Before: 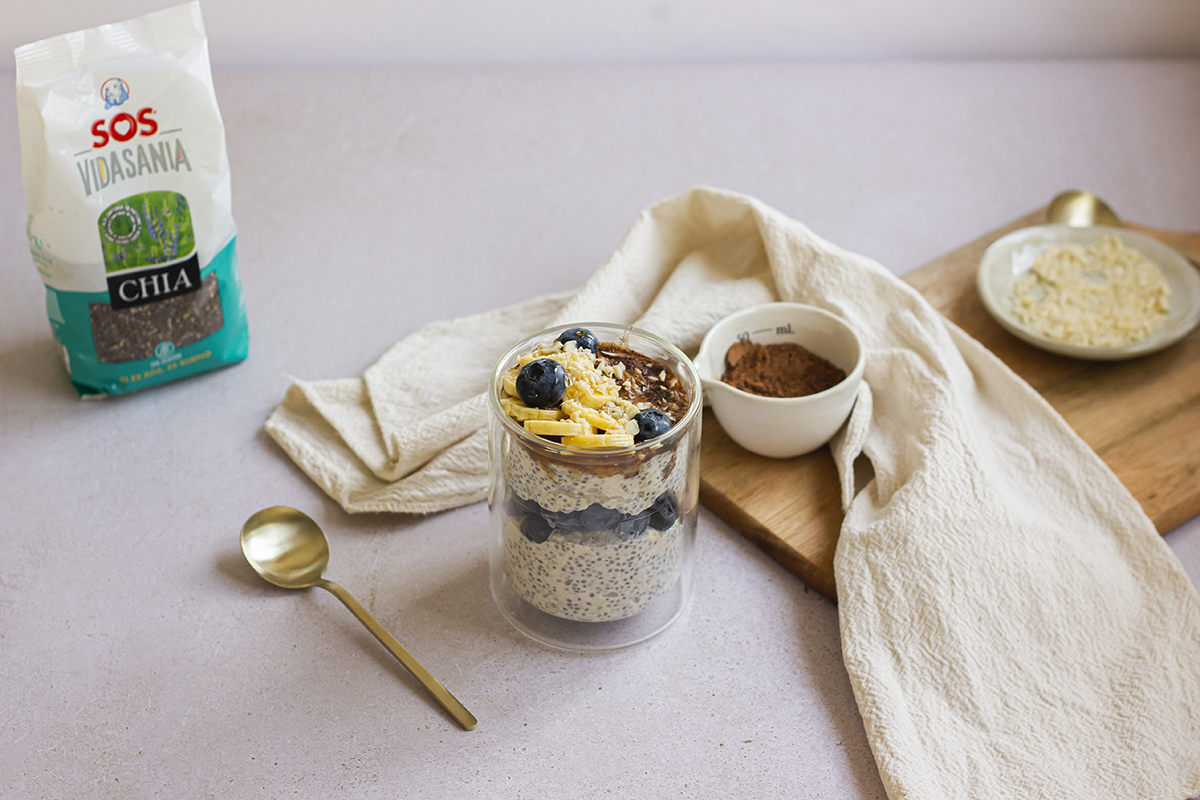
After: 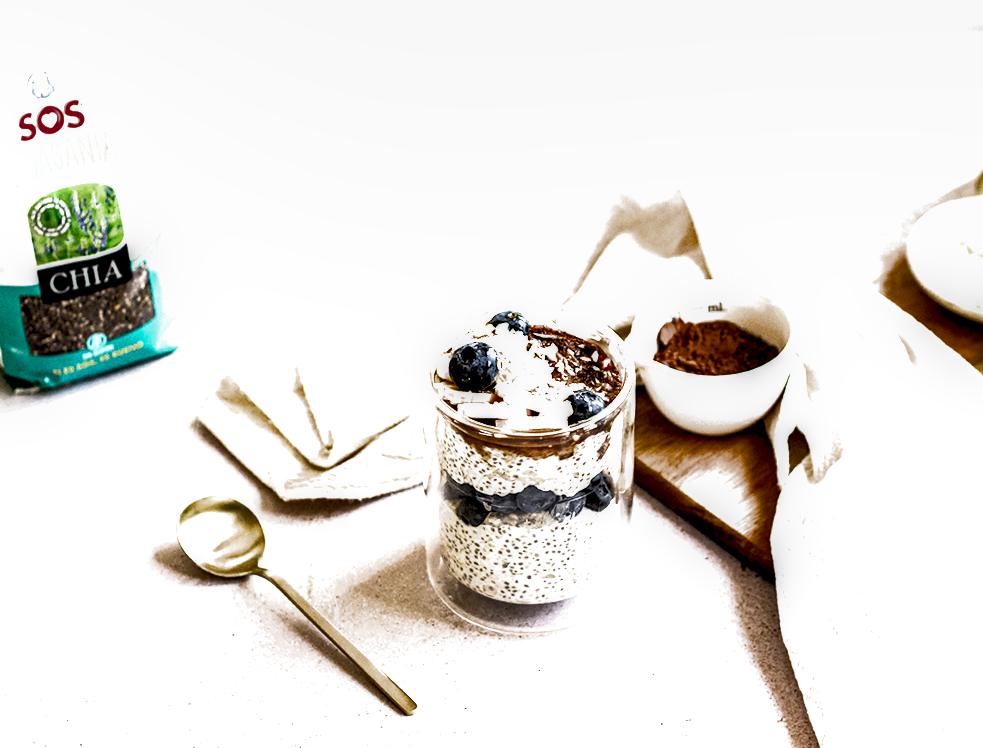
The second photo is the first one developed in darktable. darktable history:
exposure: black level correction 0, exposure 1.463 EV, compensate exposure bias true, compensate highlight preservation false
filmic rgb: black relative exposure -8.66 EV, white relative exposure 2.64 EV, target black luminance 0%, target white luminance 99.887%, hardness 6.25, latitude 74.72%, contrast 1.322, highlights saturation mix -6.01%, contrast in shadows safe
local contrast: shadows 162%, detail 224%
crop and rotate: angle 1.28°, left 4.159%, top 0.713%, right 11.197%, bottom 2.596%
shadows and highlights: shadows -19.99, white point adjustment -2.09, highlights -34.79, highlights color adjustment 0.478%
color zones: curves: ch0 [(0.11, 0.396) (0.195, 0.36) (0.25, 0.5) (0.303, 0.412) (0.357, 0.544) (0.75, 0.5) (0.967, 0.328)]; ch1 [(0, 0.468) (0.112, 0.512) (0.202, 0.6) (0.25, 0.5) (0.307, 0.352) (0.357, 0.544) (0.75, 0.5) (0.963, 0.524)]
tone equalizer: -8 EV -0.434 EV, -7 EV -0.378 EV, -6 EV -0.295 EV, -5 EV -0.206 EV, -3 EV 0.232 EV, -2 EV 0.35 EV, -1 EV 0.364 EV, +0 EV 0.393 EV
